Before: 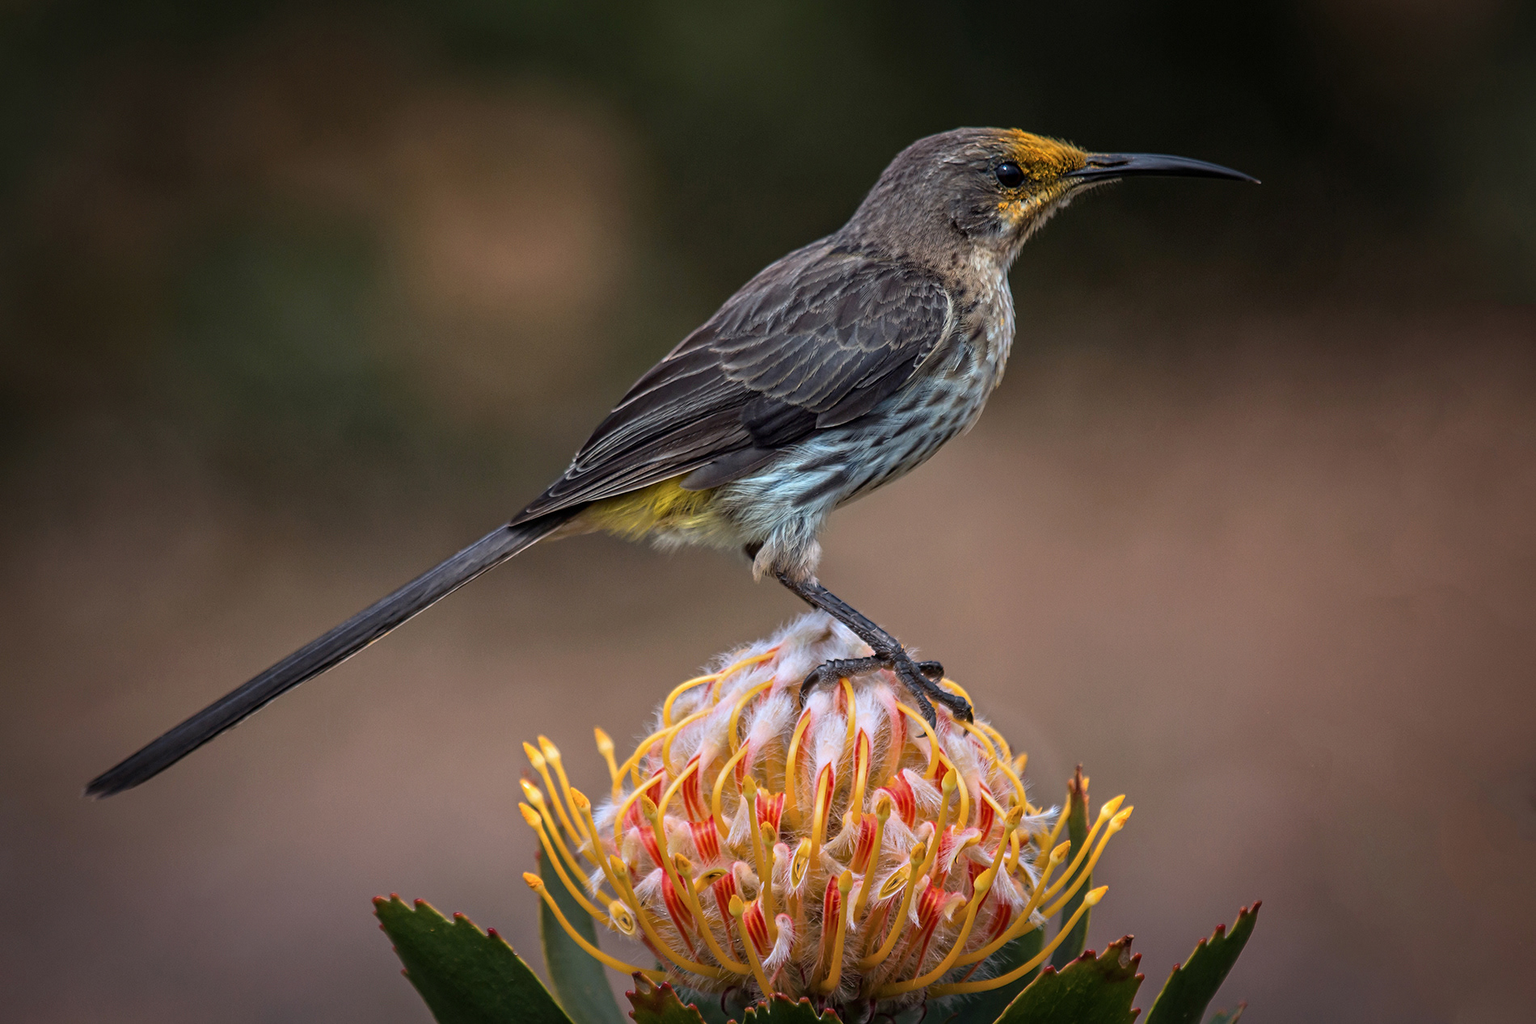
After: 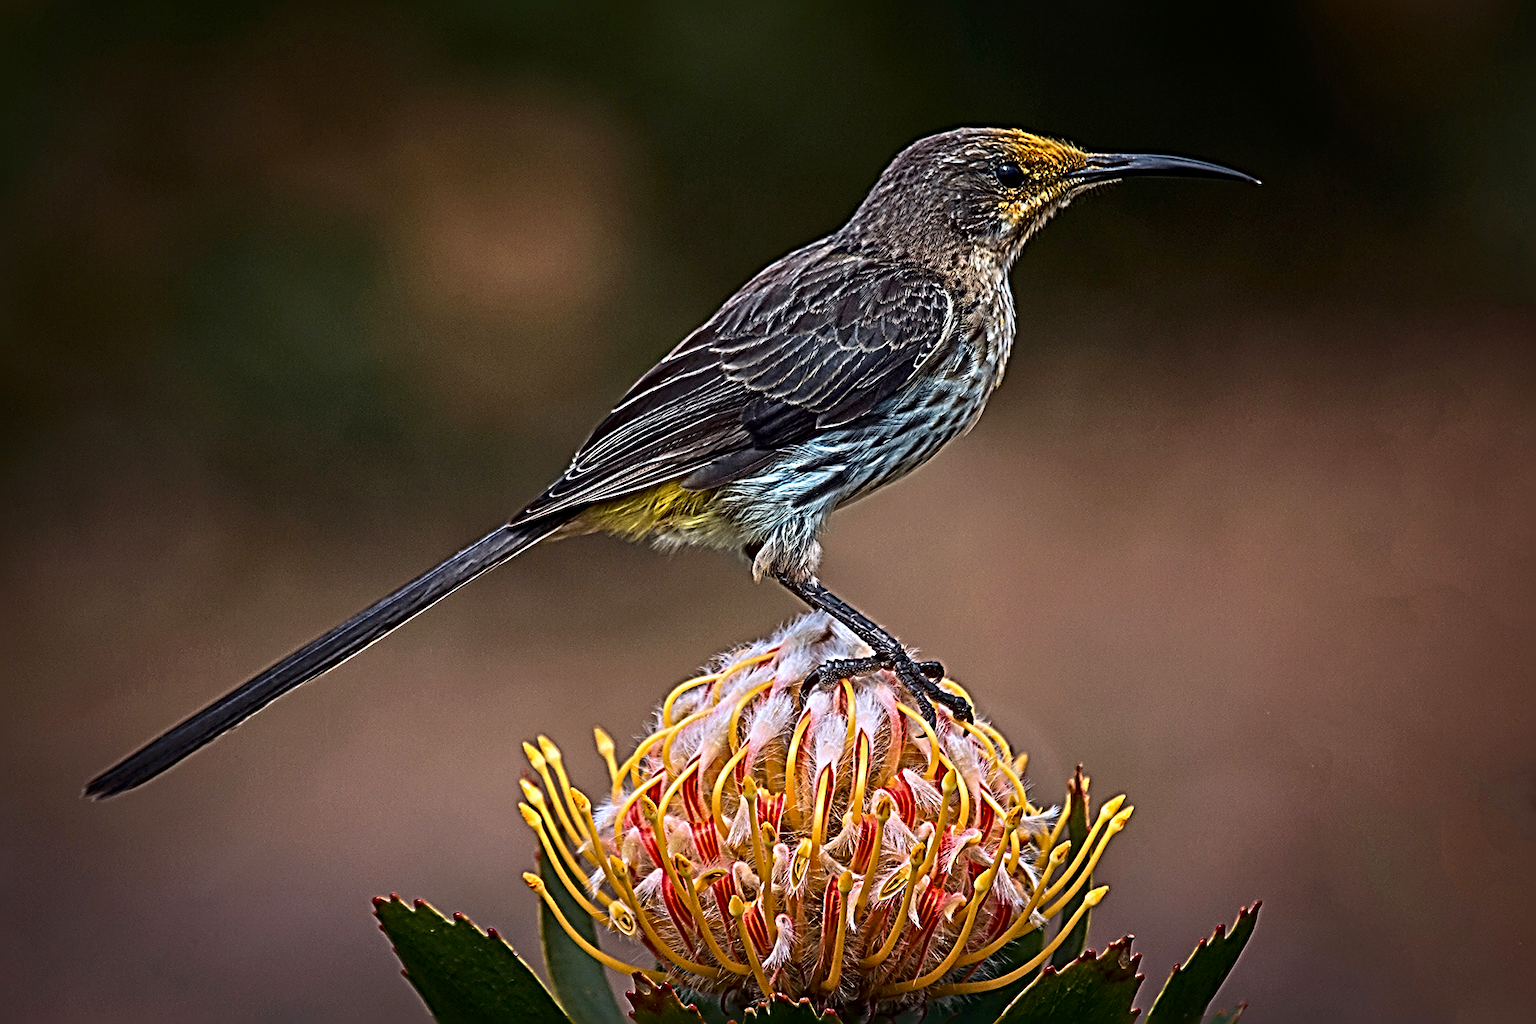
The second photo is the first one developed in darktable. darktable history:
sharpen: radius 4.046, amount 1.983
velvia: strength 9.8%
contrast brightness saturation: contrast 0.134, brightness -0.049, saturation 0.16
